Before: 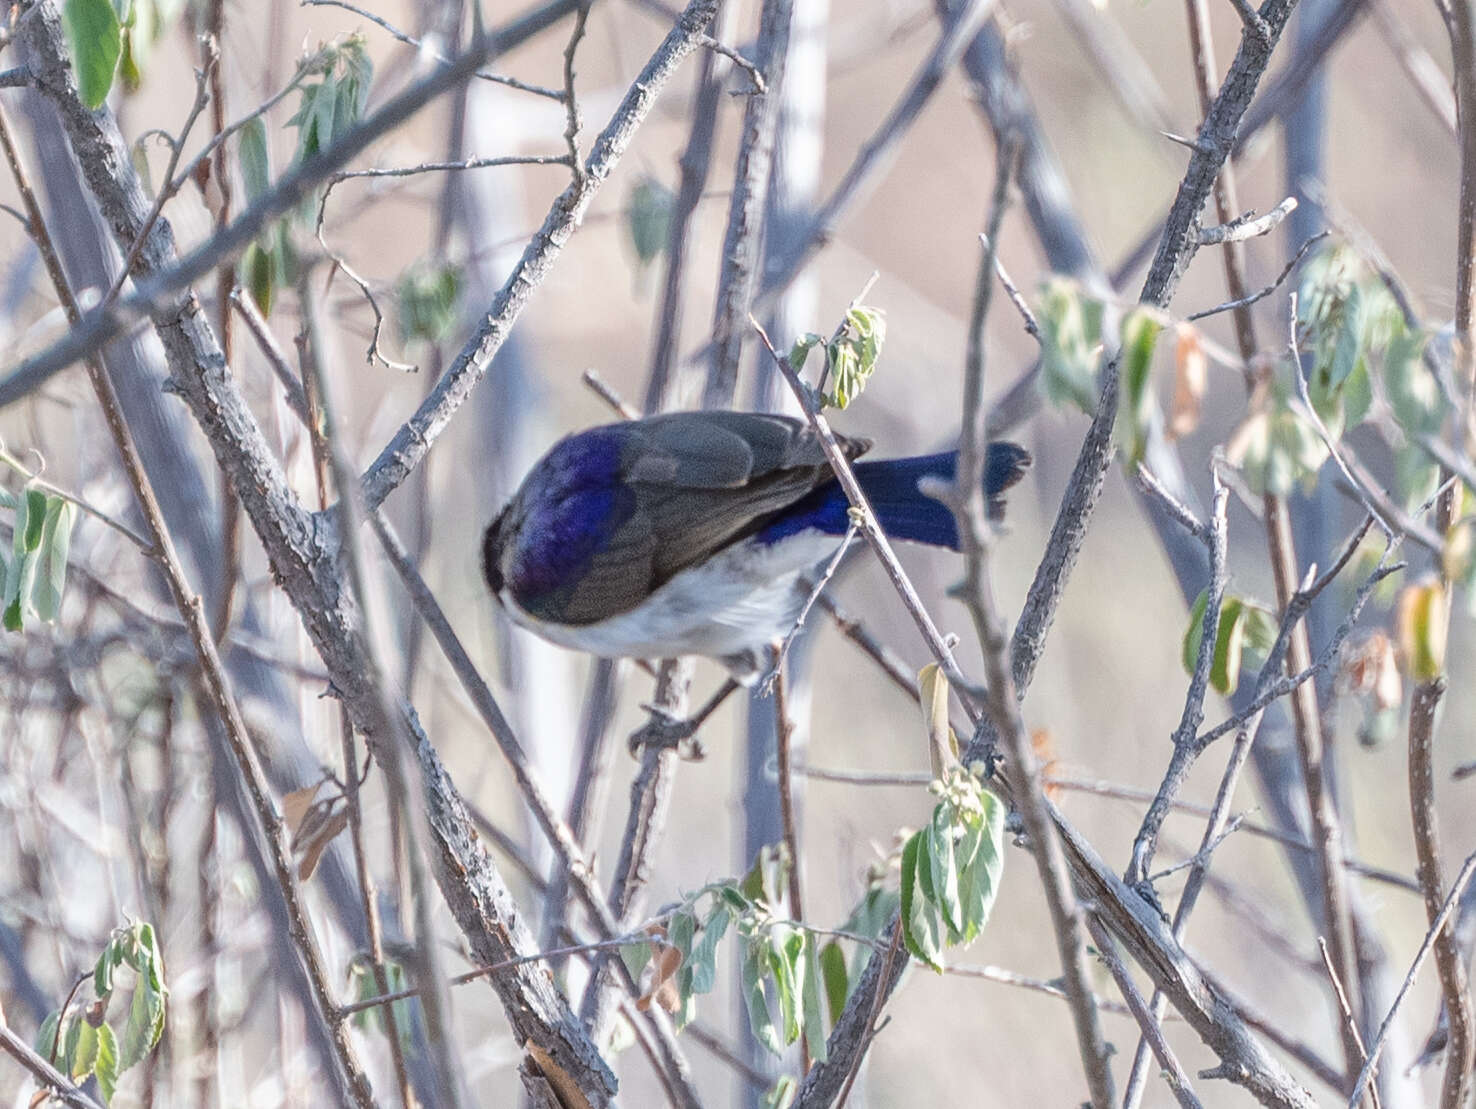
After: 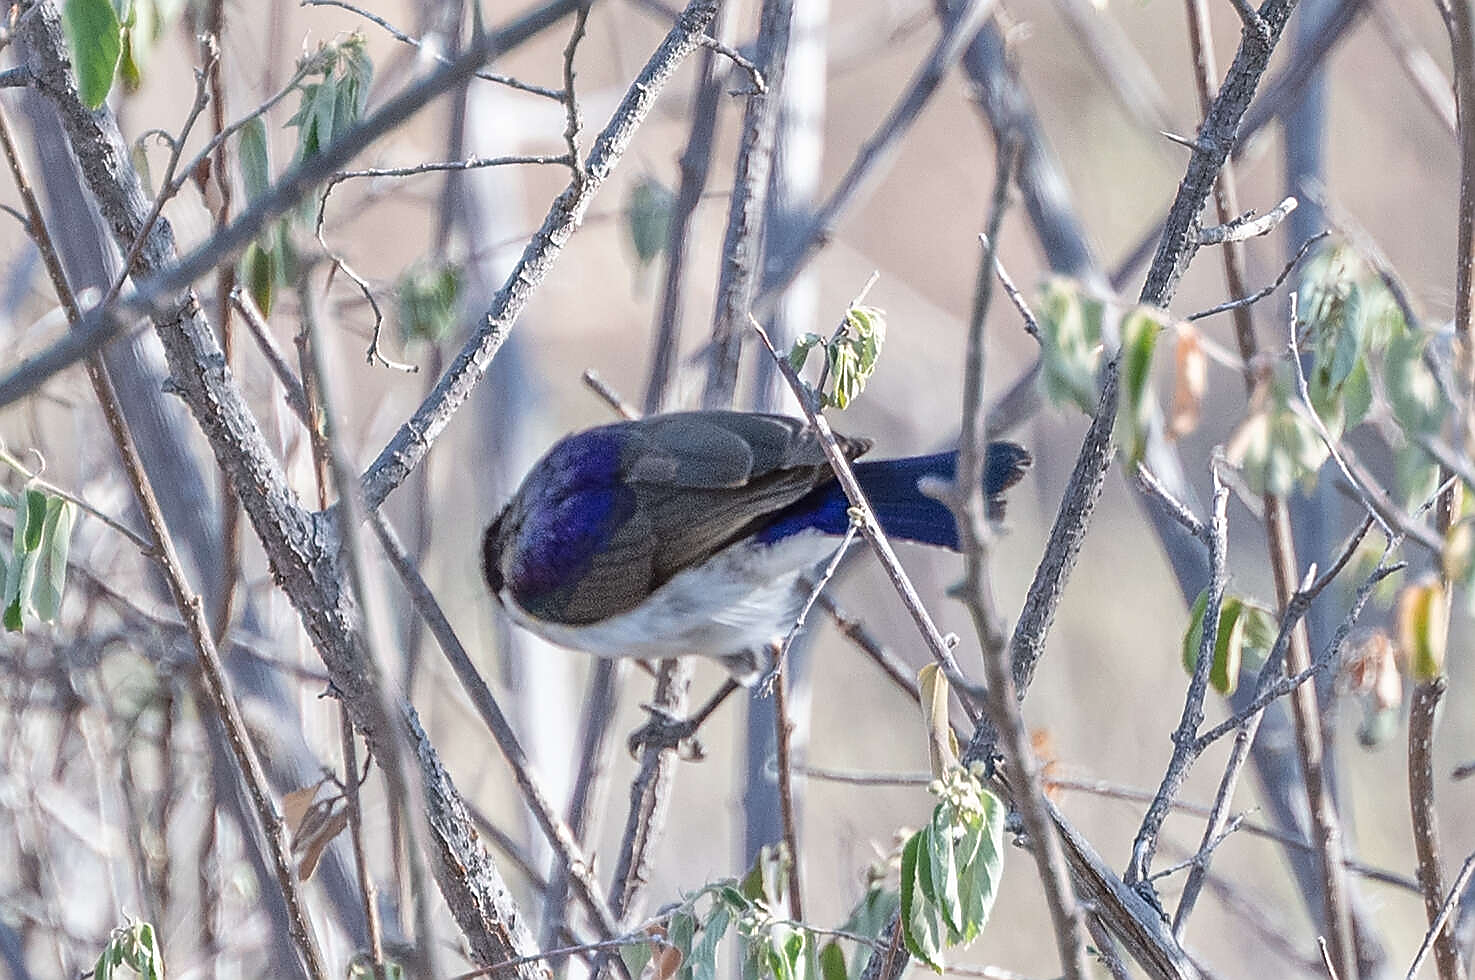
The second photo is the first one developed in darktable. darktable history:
shadows and highlights: shadows 51.86, highlights -28.64, soften with gaussian
crop and rotate: top 0%, bottom 11.583%
sharpen: radius 1.349, amount 1.232, threshold 0.783
